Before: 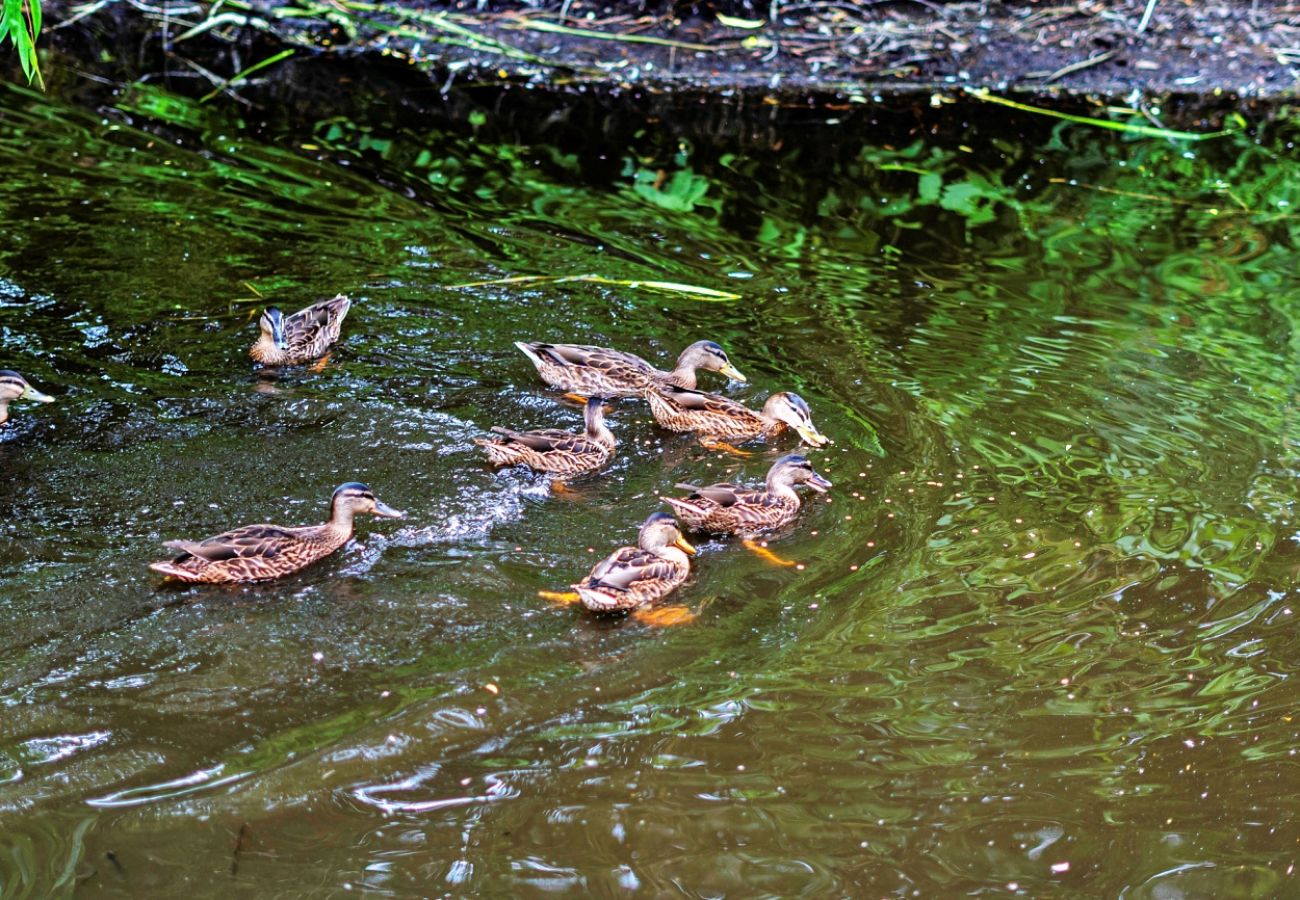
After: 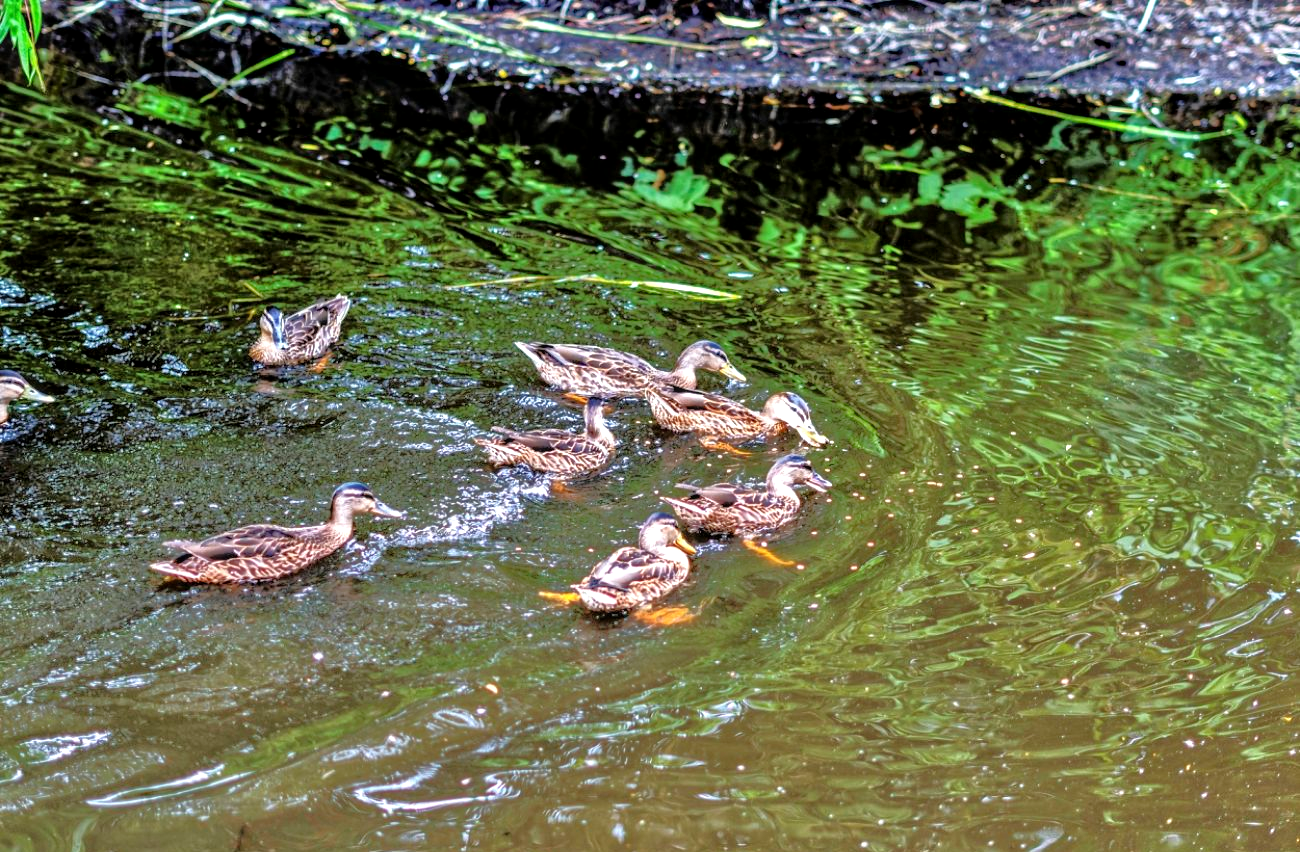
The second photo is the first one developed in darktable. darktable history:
crop and rotate: top 0.012%, bottom 5.274%
exposure: exposure 0.195 EV, compensate exposure bias true, compensate highlight preservation false
local contrast: on, module defaults
tone equalizer: -8 EV -0.538 EV, -7 EV -0.283 EV, -6 EV -0.072 EV, -5 EV 0.446 EV, -4 EV 0.961 EV, -3 EV 0.809 EV, -2 EV -0.015 EV, -1 EV 0.144 EV, +0 EV -0.026 EV, mask exposure compensation -0.503 EV
